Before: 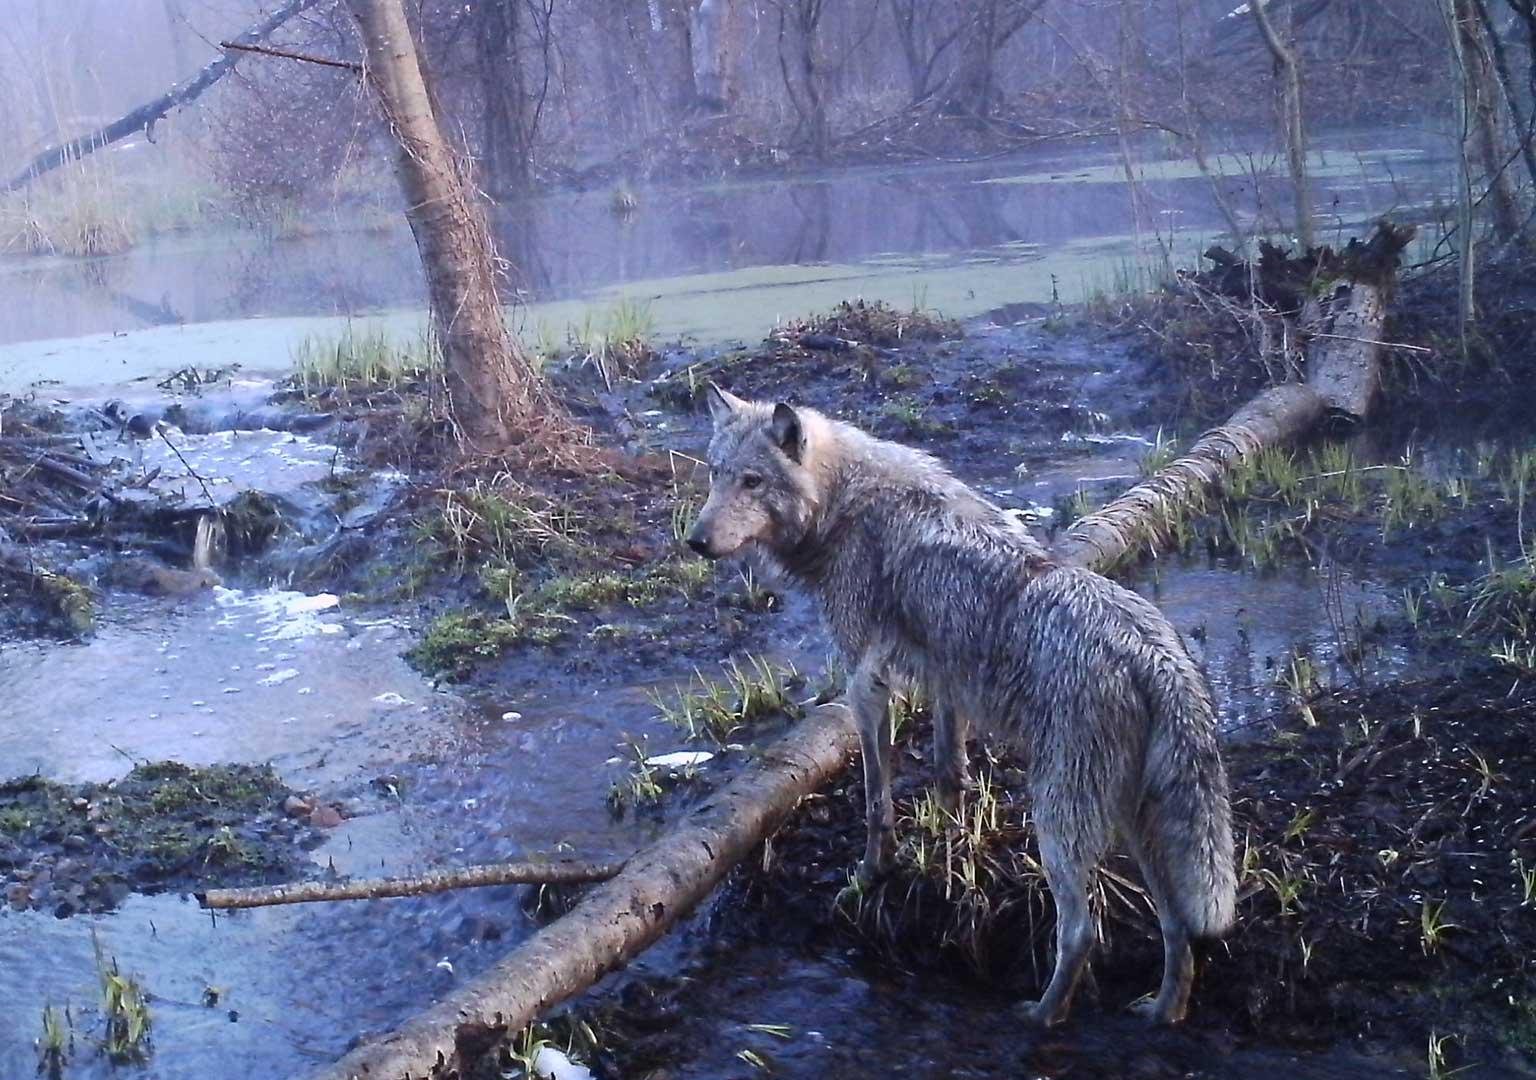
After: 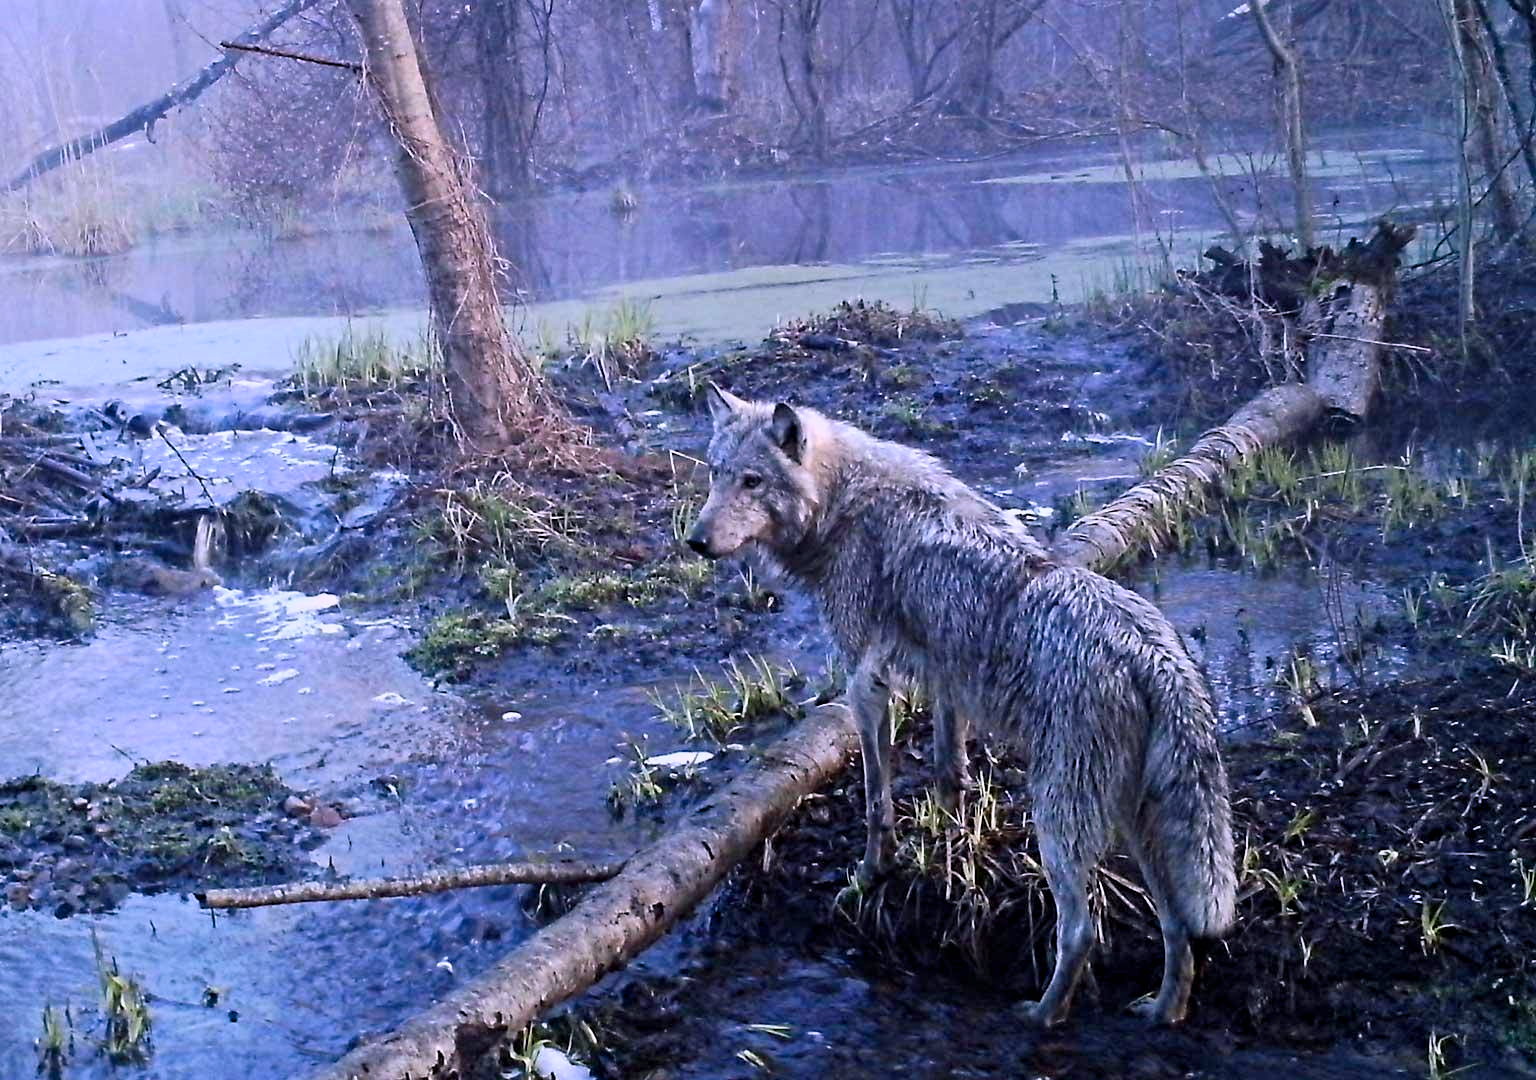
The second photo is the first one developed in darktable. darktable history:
white balance: red 0.974, blue 1.044
filmic rgb: black relative exposure -16 EV, white relative exposure 2.93 EV, hardness 10.04, color science v6 (2022)
contrast equalizer: y [[0.5, 0.501, 0.525, 0.597, 0.58, 0.514], [0.5 ×6], [0.5 ×6], [0 ×6], [0 ×6]]
color balance rgb: shadows lift › chroma 2%, shadows lift › hue 217.2°, power › chroma 0.25%, power › hue 60°, highlights gain › chroma 1.5%, highlights gain › hue 309.6°, global offset › luminance -0.25%, perceptual saturation grading › global saturation 15%, global vibrance 15%
